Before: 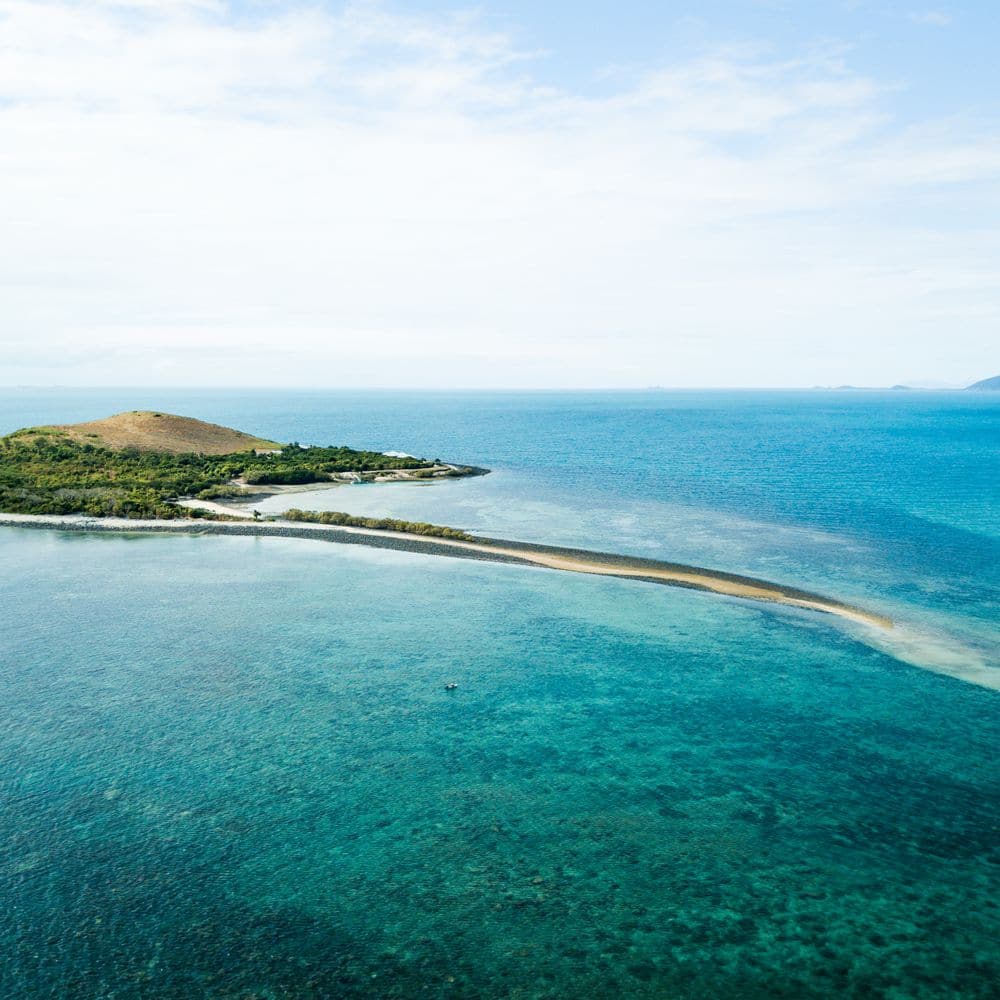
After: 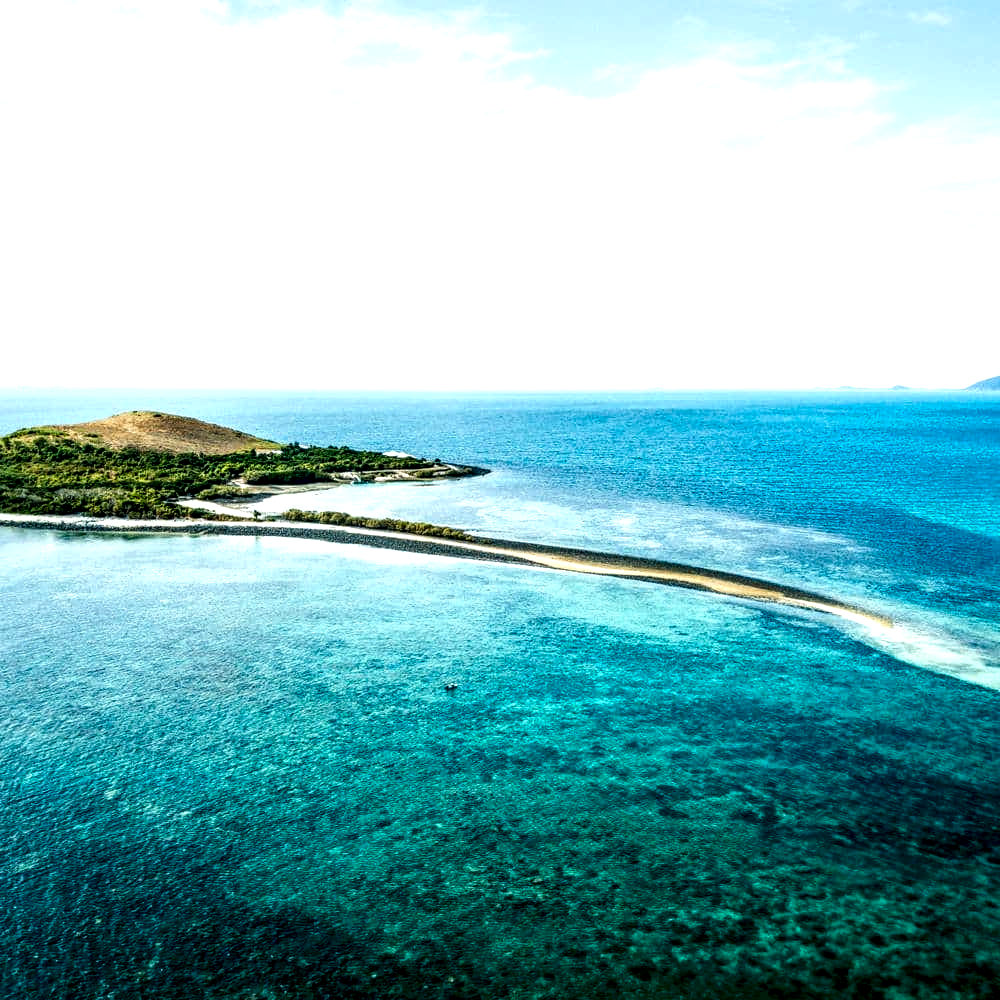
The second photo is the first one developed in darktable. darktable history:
contrast brightness saturation: contrast 0.121, brightness -0.123, saturation 0.201
local contrast: highlights 20%, detail 195%
exposure: exposure 0.481 EV, compensate highlight preservation false
